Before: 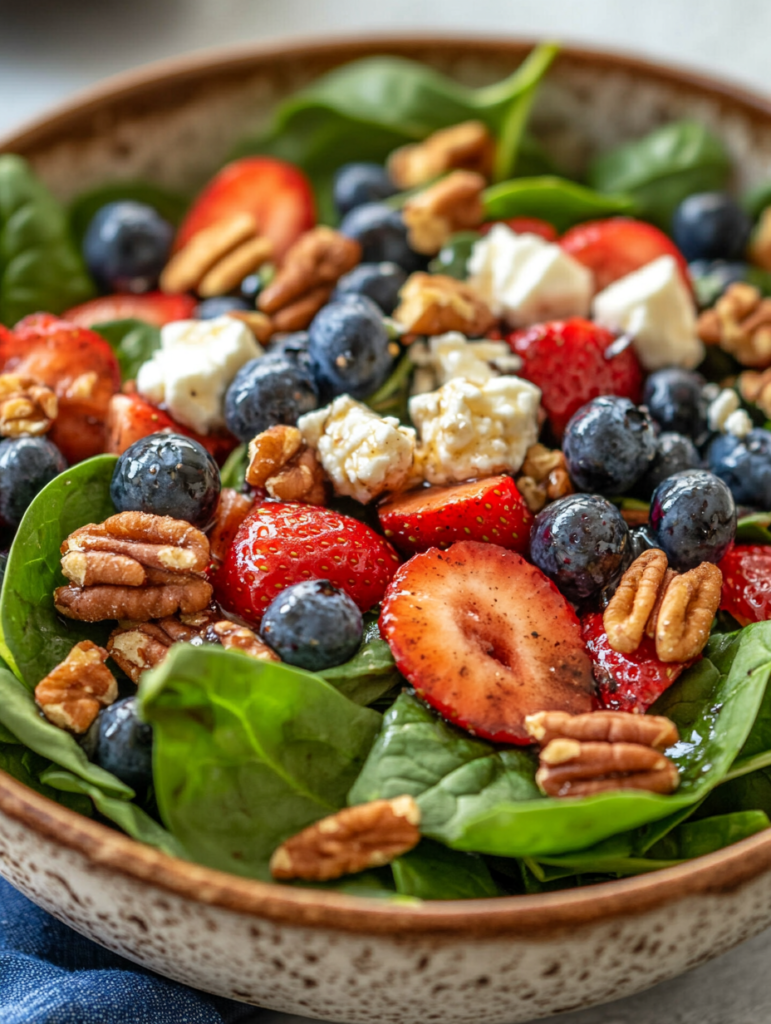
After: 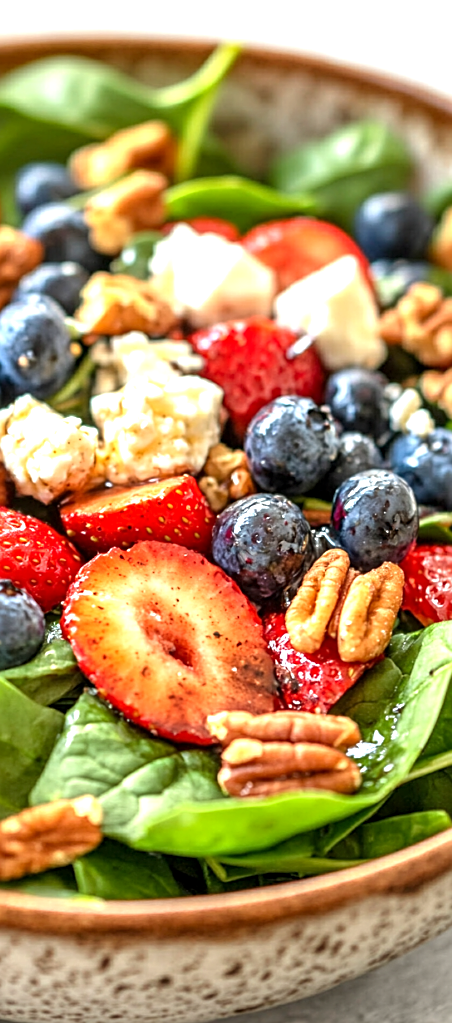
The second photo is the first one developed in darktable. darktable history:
crop: left 41.368%
exposure: black level correction 0.001, exposure 1.128 EV, compensate highlight preservation false
sharpen: on, module defaults
